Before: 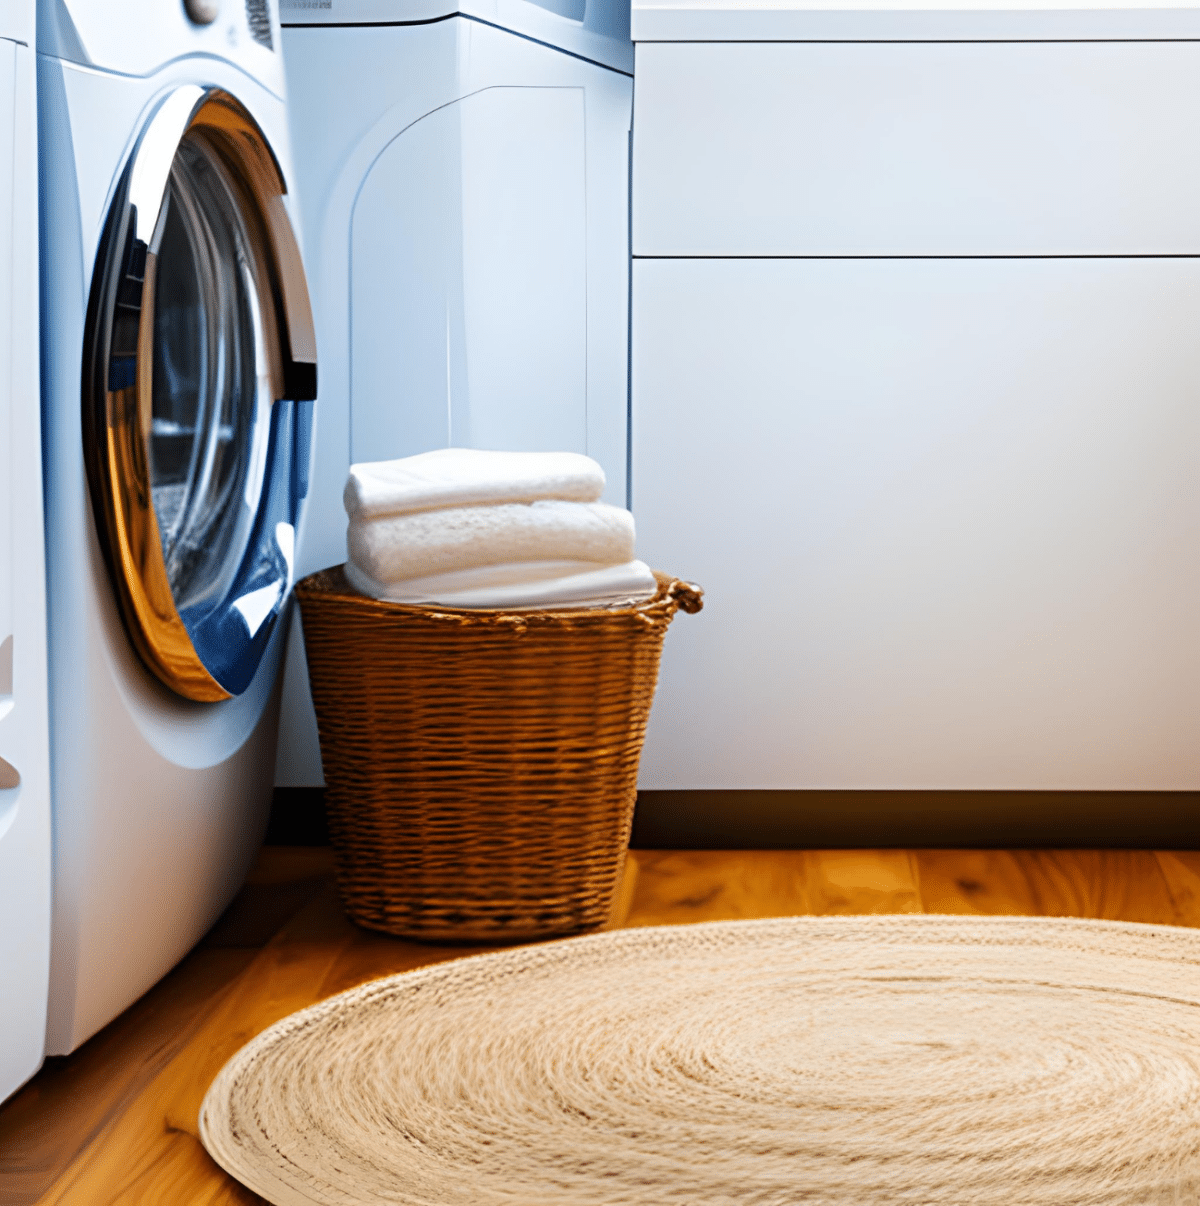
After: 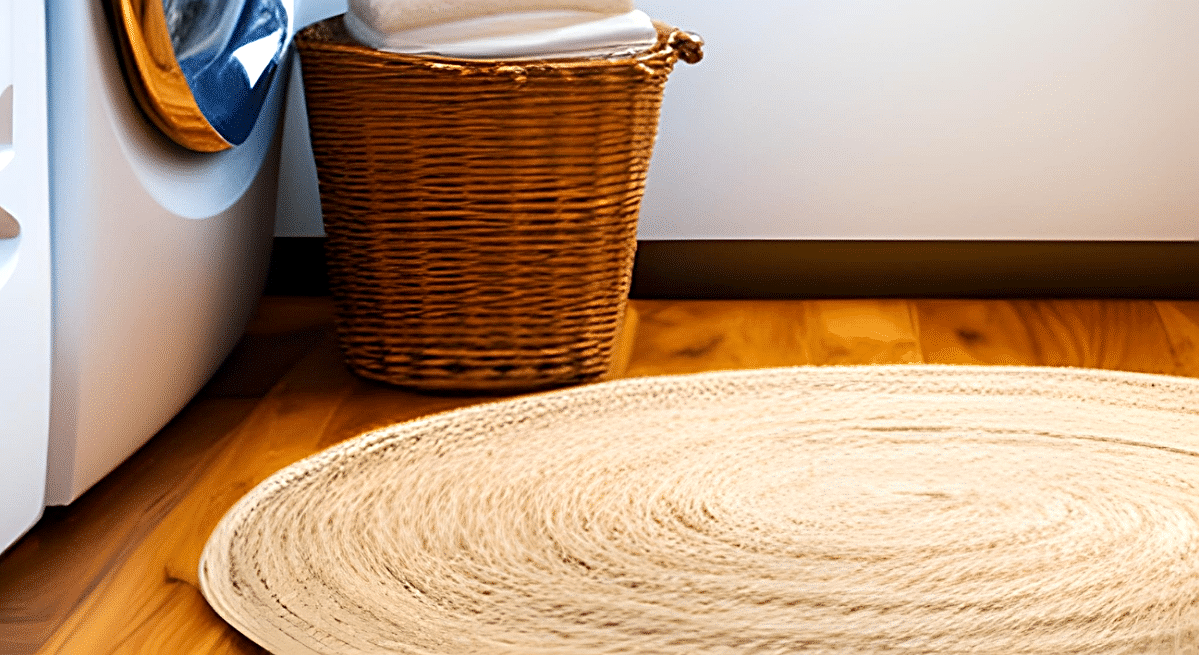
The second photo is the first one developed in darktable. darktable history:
exposure: black level correction 0.001, exposure 0.296 EV, compensate highlight preservation false
sharpen: on, module defaults
crop and rotate: top 45.662%, right 0.054%
